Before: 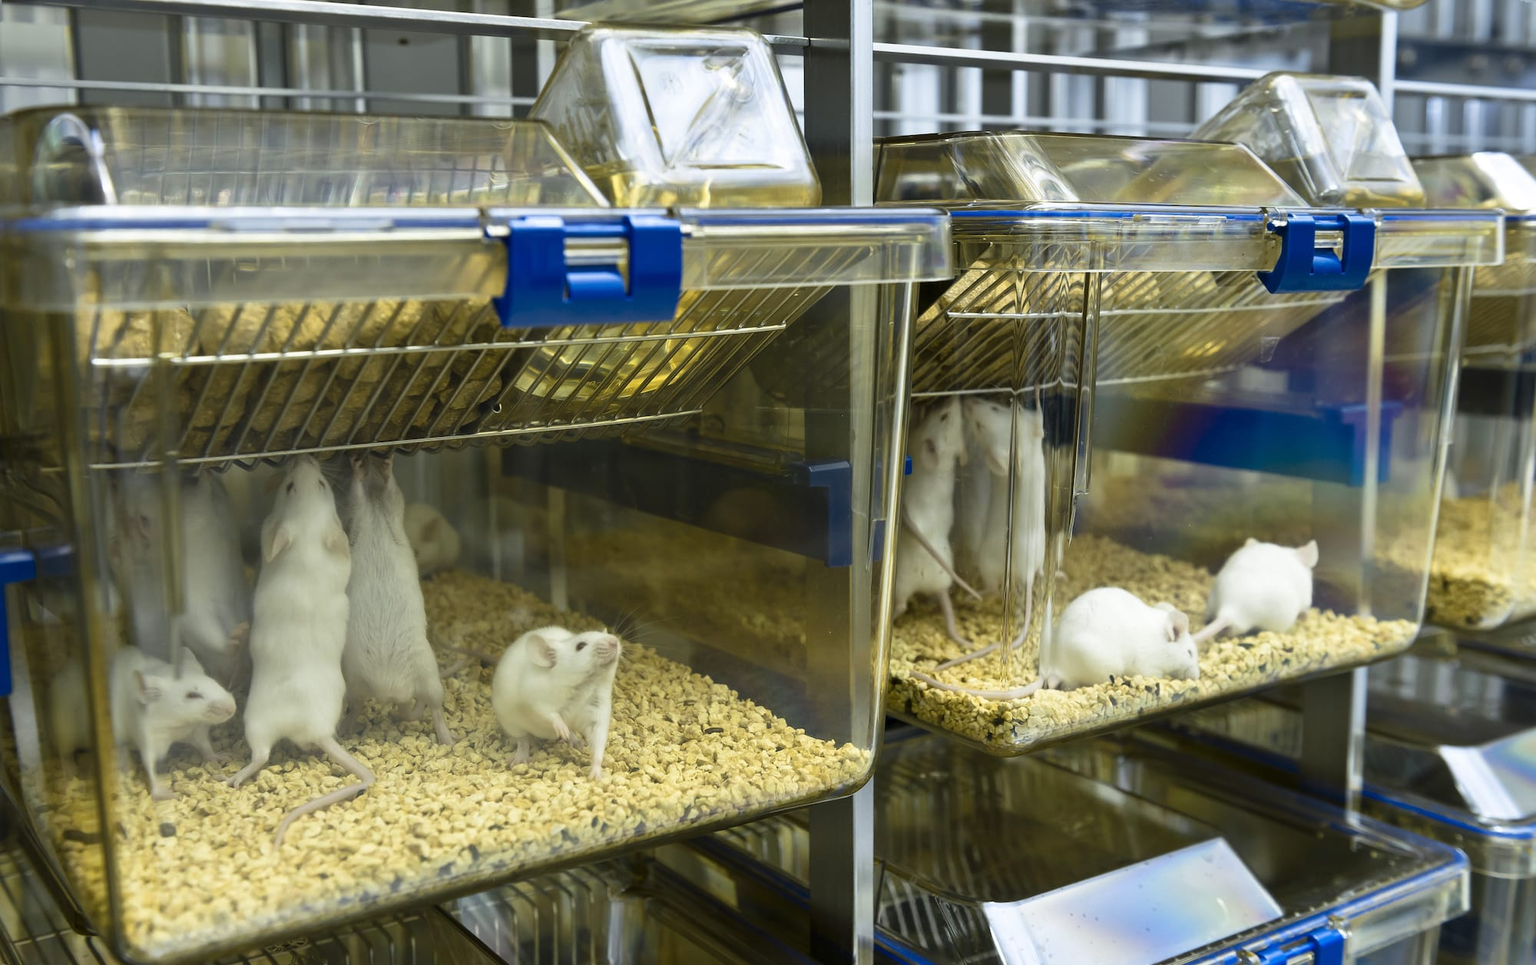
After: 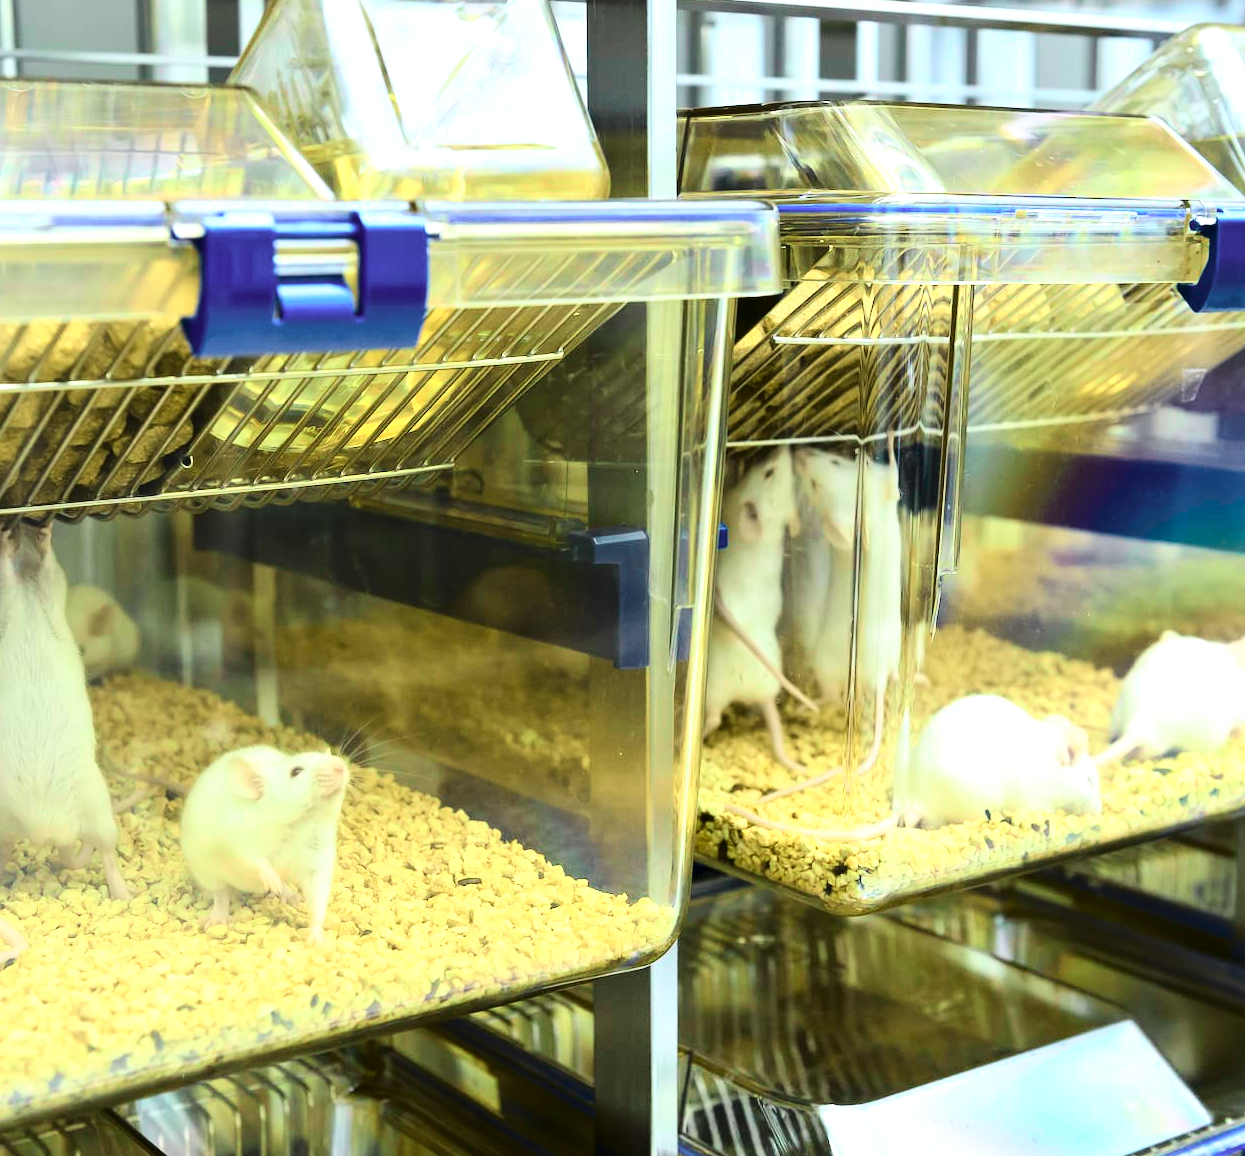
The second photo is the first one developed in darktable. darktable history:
tone curve: curves: ch0 [(0, 0) (0.051, 0.047) (0.102, 0.099) (0.228, 0.262) (0.446, 0.527) (0.695, 0.778) (0.908, 0.946) (1, 1)]; ch1 [(0, 0) (0.339, 0.298) (0.402, 0.363) (0.453, 0.413) (0.485, 0.469) (0.494, 0.493) (0.504, 0.501) (0.525, 0.533) (0.563, 0.591) (0.597, 0.631) (1, 1)]; ch2 [(0, 0) (0.48, 0.48) (0.504, 0.5) (0.539, 0.554) (0.59, 0.628) (0.642, 0.682) (0.824, 0.815) (1, 1)], color space Lab, independent channels, preserve colors none
crop and rotate: left 23.016%, top 5.627%, right 14.693%, bottom 2.362%
base curve: curves: ch0 [(0, 0) (0.032, 0.025) (0.121, 0.166) (0.206, 0.329) (0.605, 0.79) (1, 1)]
exposure: exposure 0.609 EV, compensate highlight preservation false
